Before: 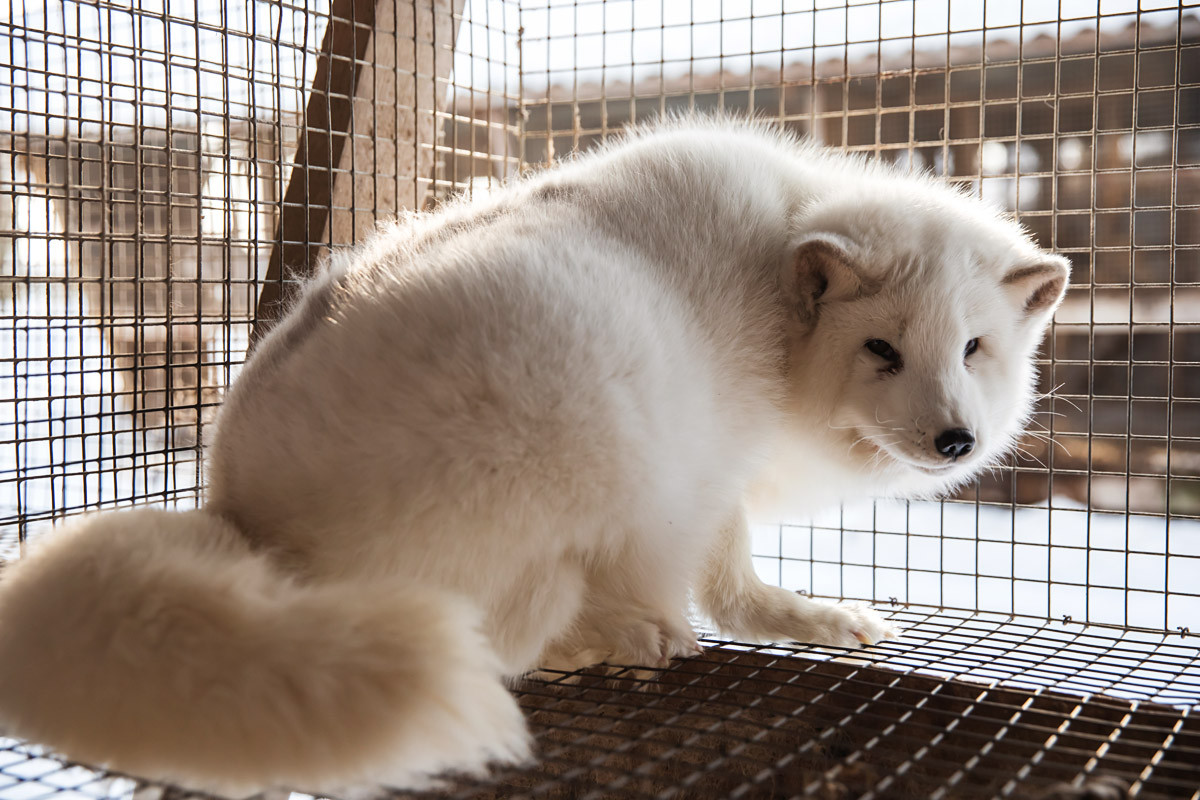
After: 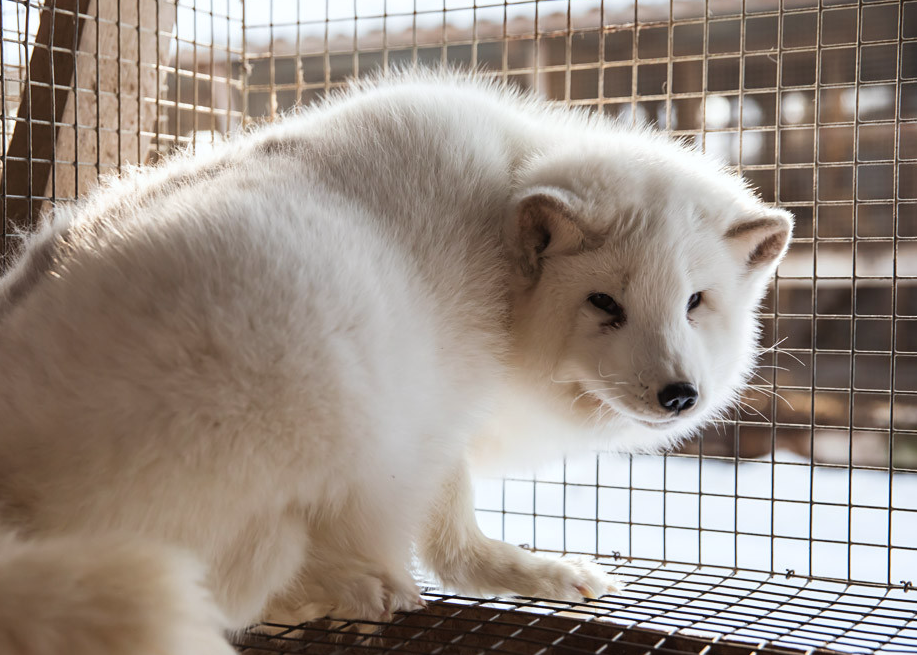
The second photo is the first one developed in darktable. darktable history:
crop: left 23.095%, top 5.827%, bottom 11.854%
tone equalizer: on, module defaults
white balance: red 0.986, blue 1.01
